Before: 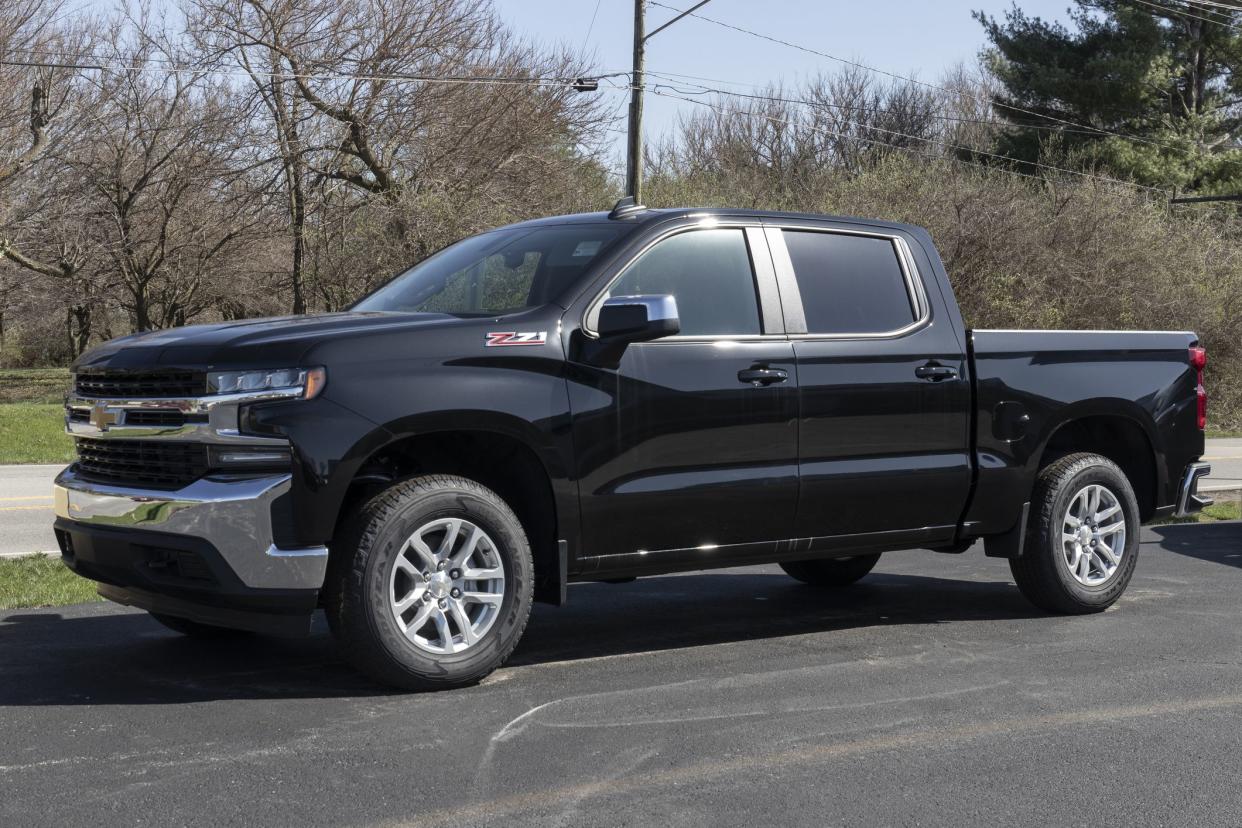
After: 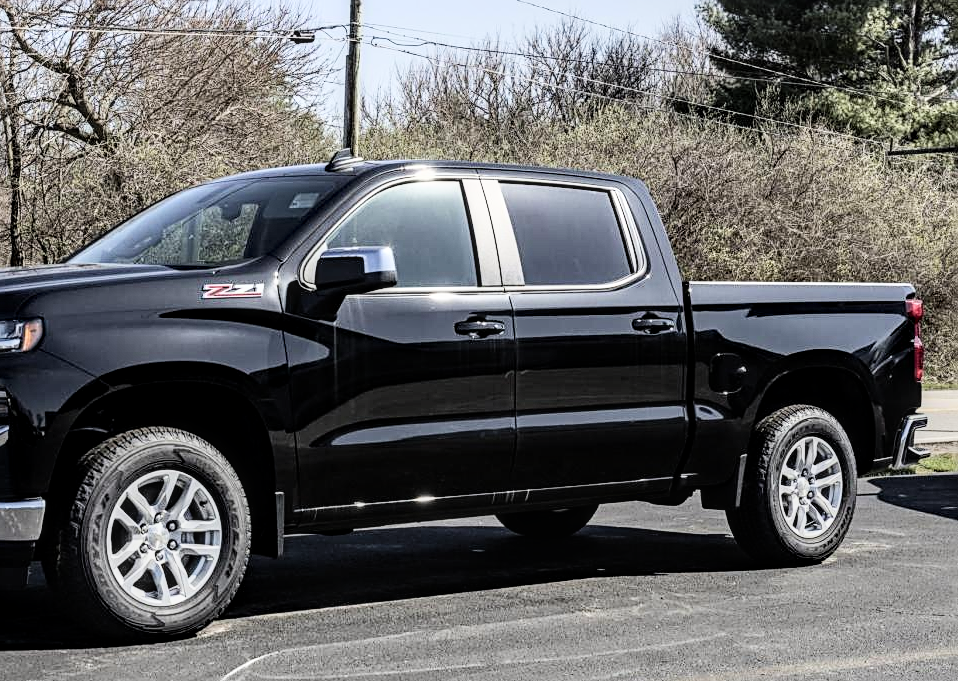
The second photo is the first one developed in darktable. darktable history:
crop: left 22.84%, top 5.874%, bottom 11.857%
tone curve: curves: ch0 [(0, 0) (0.093, 0.104) (0.226, 0.291) (0.327, 0.431) (0.471, 0.648) (0.759, 0.926) (1, 1)], color space Lab, independent channels, preserve colors none
haze removal: compatibility mode true, adaptive false
filmic rgb: black relative exposure -7.83 EV, white relative exposure 4.33 EV, hardness 3.88
local contrast: detail 130%
sharpen: on, module defaults
